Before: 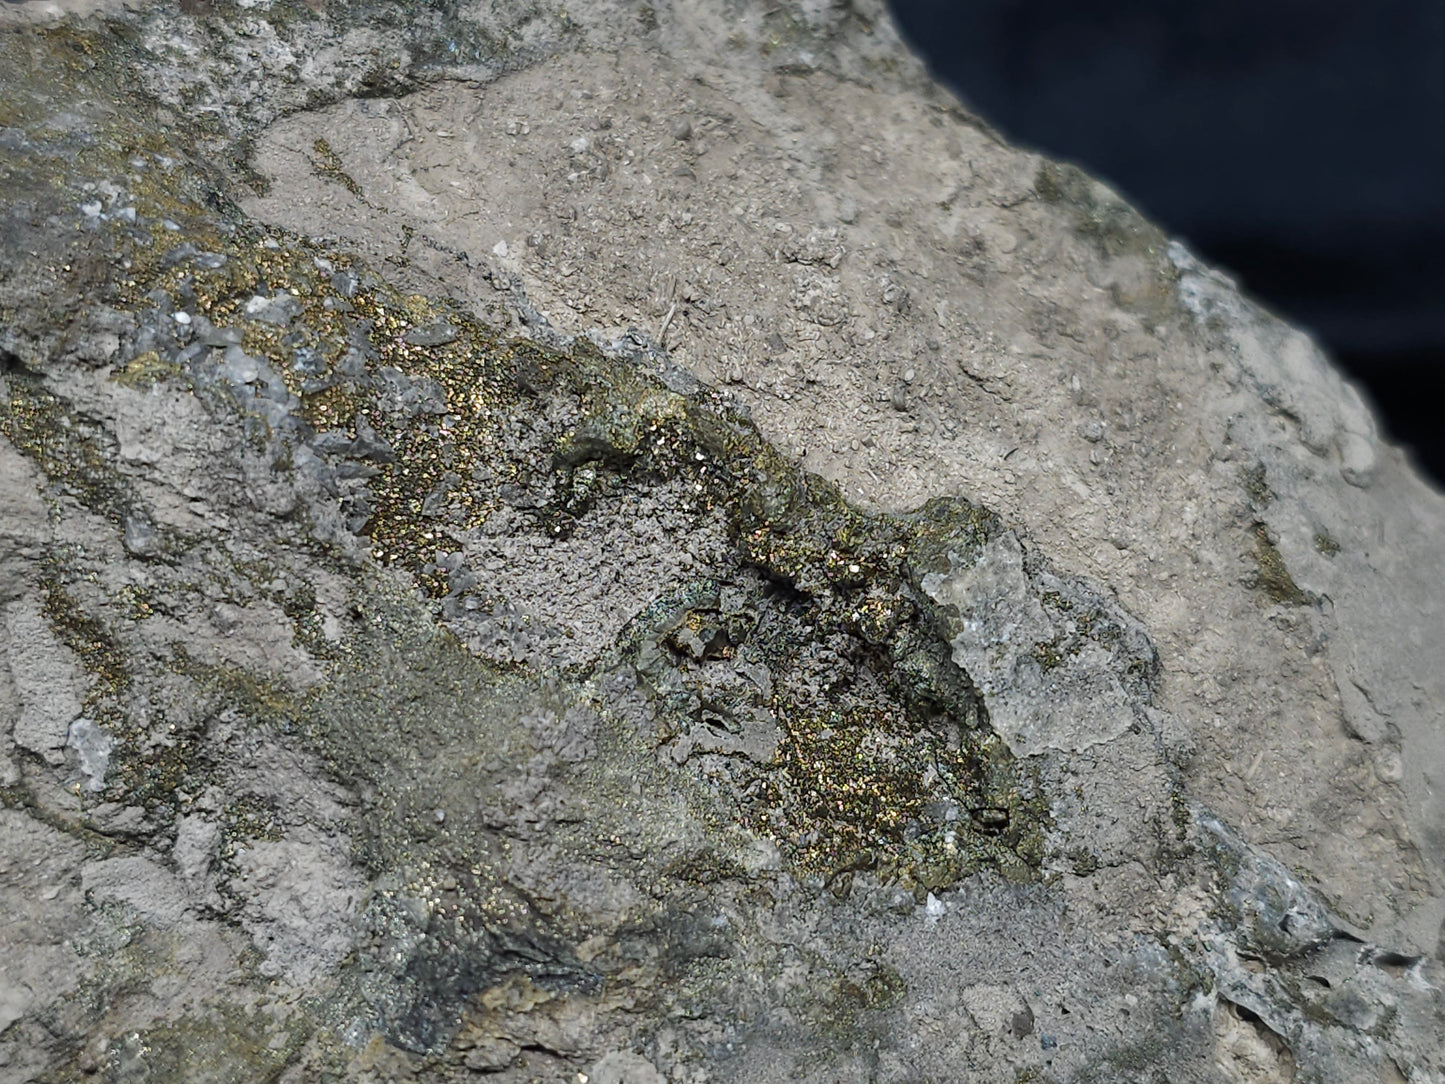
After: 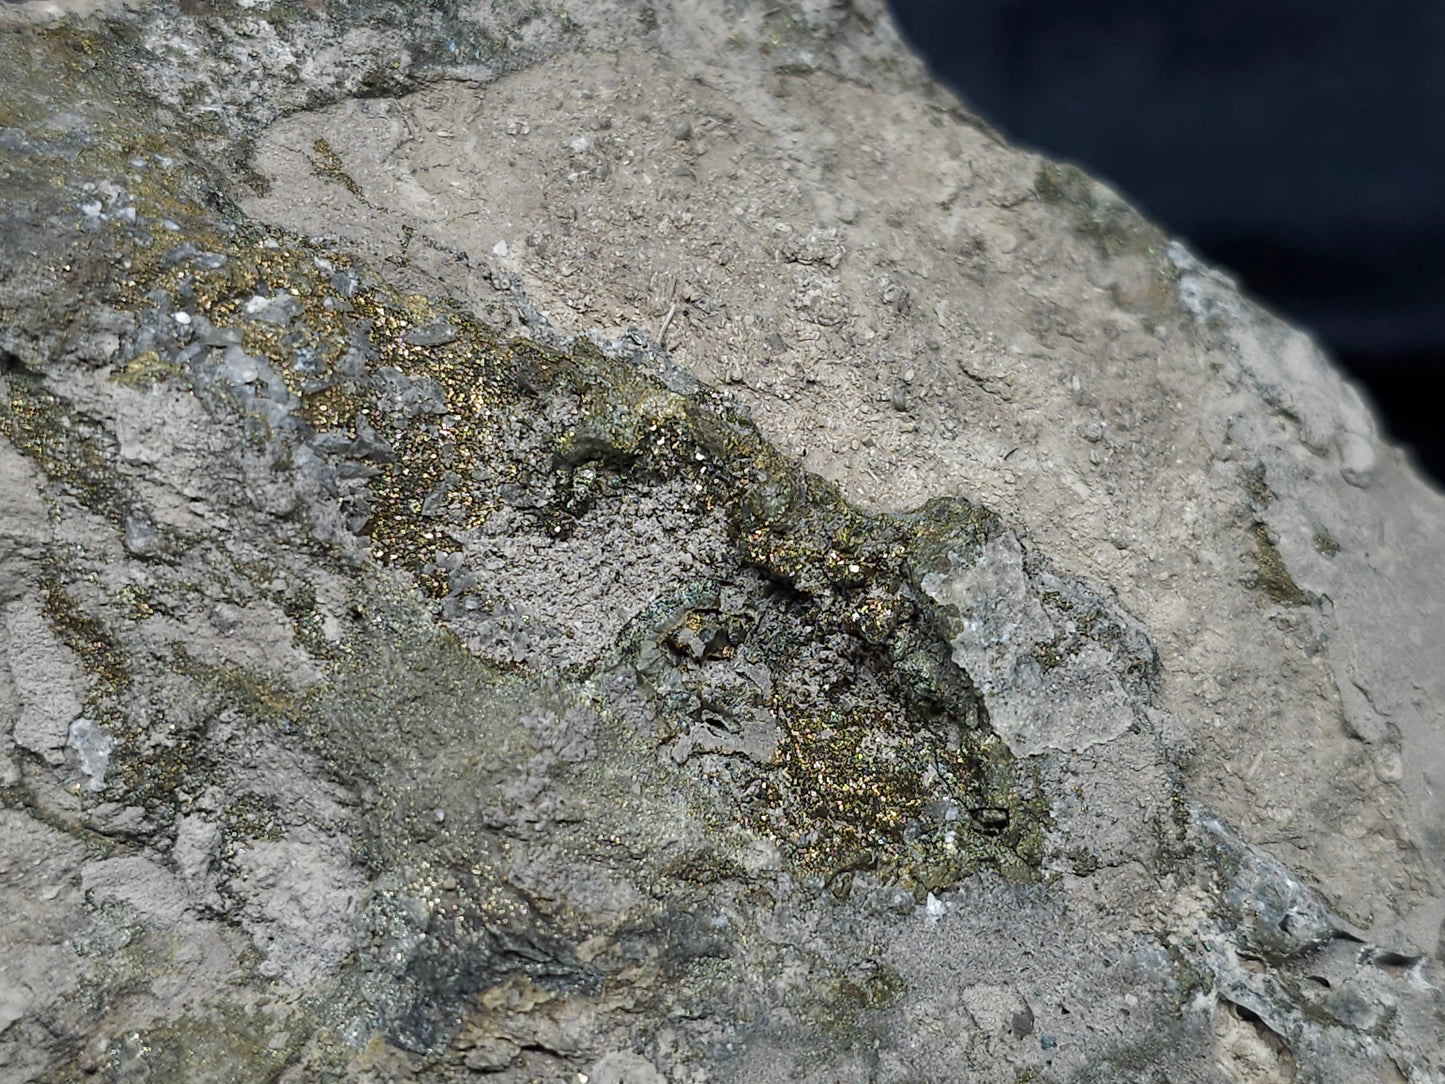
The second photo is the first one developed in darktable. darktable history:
exposure: black level correction 0.001, exposure 0.14 EV, compensate highlight preservation false
